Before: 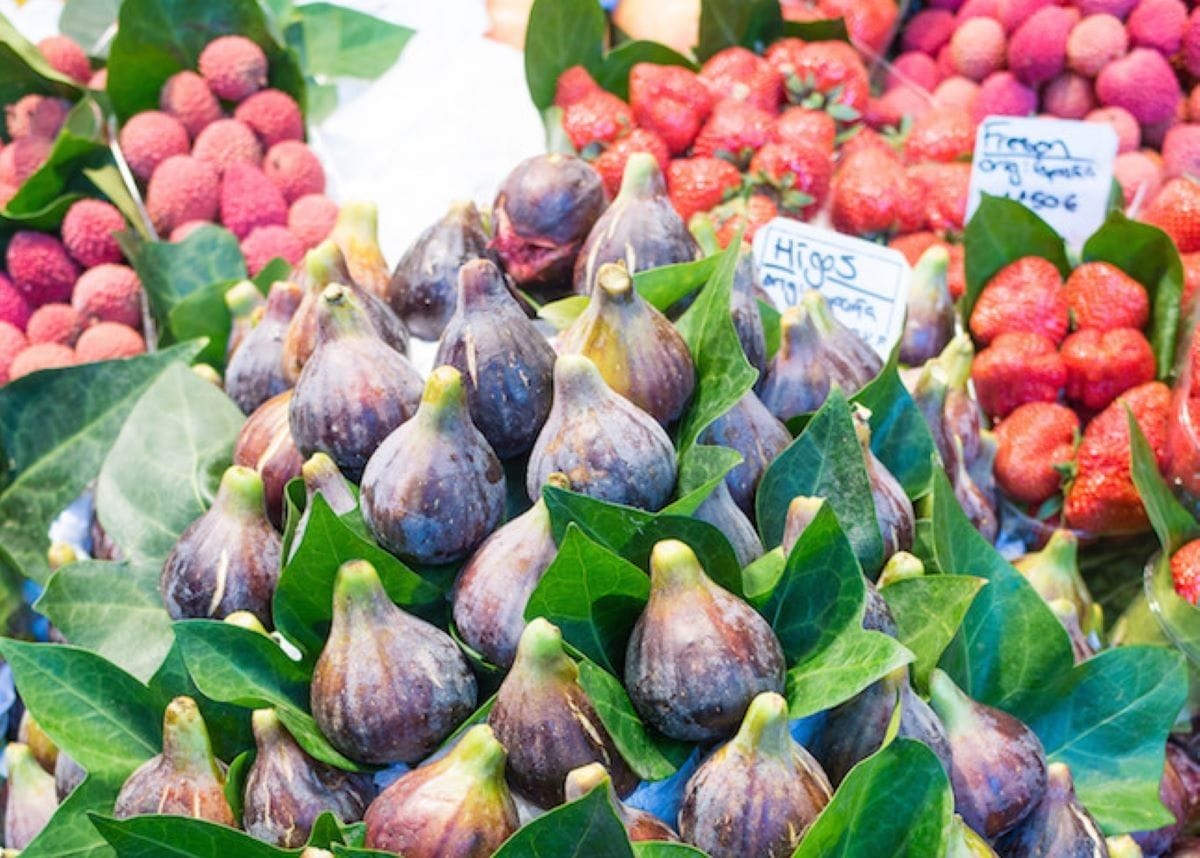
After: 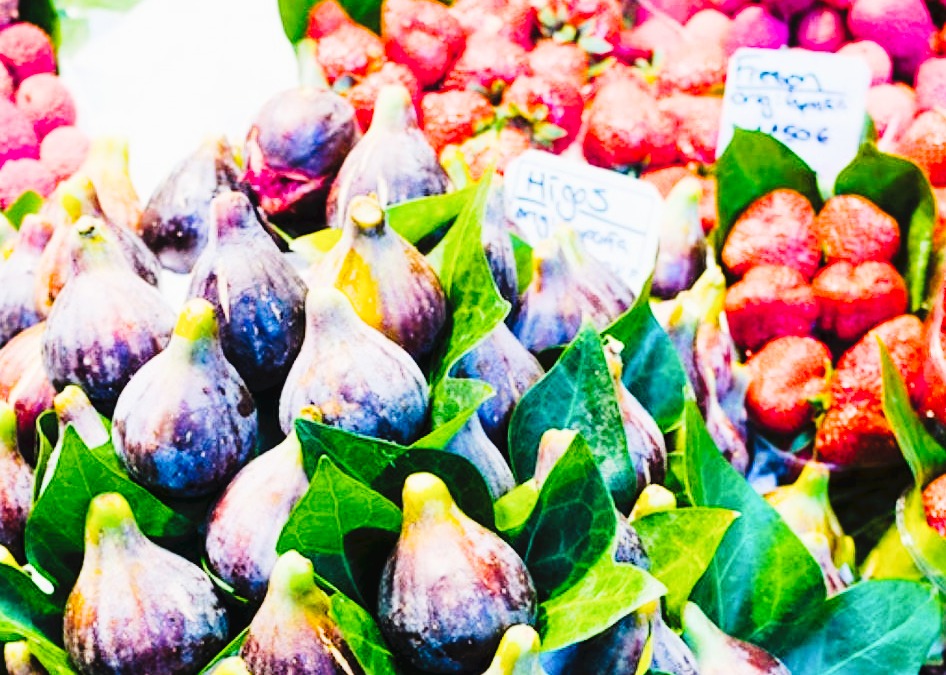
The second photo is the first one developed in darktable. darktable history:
crop and rotate: left 20.74%, top 7.912%, right 0.375%, bottom 13.378%
color balance rgb: linear chroma grading › global chroma 9%, perceptual saturation grading › global saturation 36%, perceptual saturation grading › shadows 35%, perceptual brilliance grading › global brilliance 21.21%, perceptual brilliance grading › shadows -35%, global vibrance 21.21%
filmic rgb: black relative exposure -5 EV, hardness 2.88, contrast 1.3, highlights saturation mix -30%
tone curve: curves: ch0 [(0, 0) (0.003, 0.046) (0.011, 0.052) (0.025, 0.059) (0.044, 0.069) (0.069, 0.084) (0.1, 0.107) (0.136, 0.133) (0.177, 0.171) (0.224, 0.216) (0.277, 0.293) (0.335, 0.371) (0.399, 0.481) (0.468, 0.577) (0.543, 0.662) (0.623, 0.749) (0.709, 0.831) (0.801, 0.891) (0.898, 0.942) (1, 1)], preserve colors none
